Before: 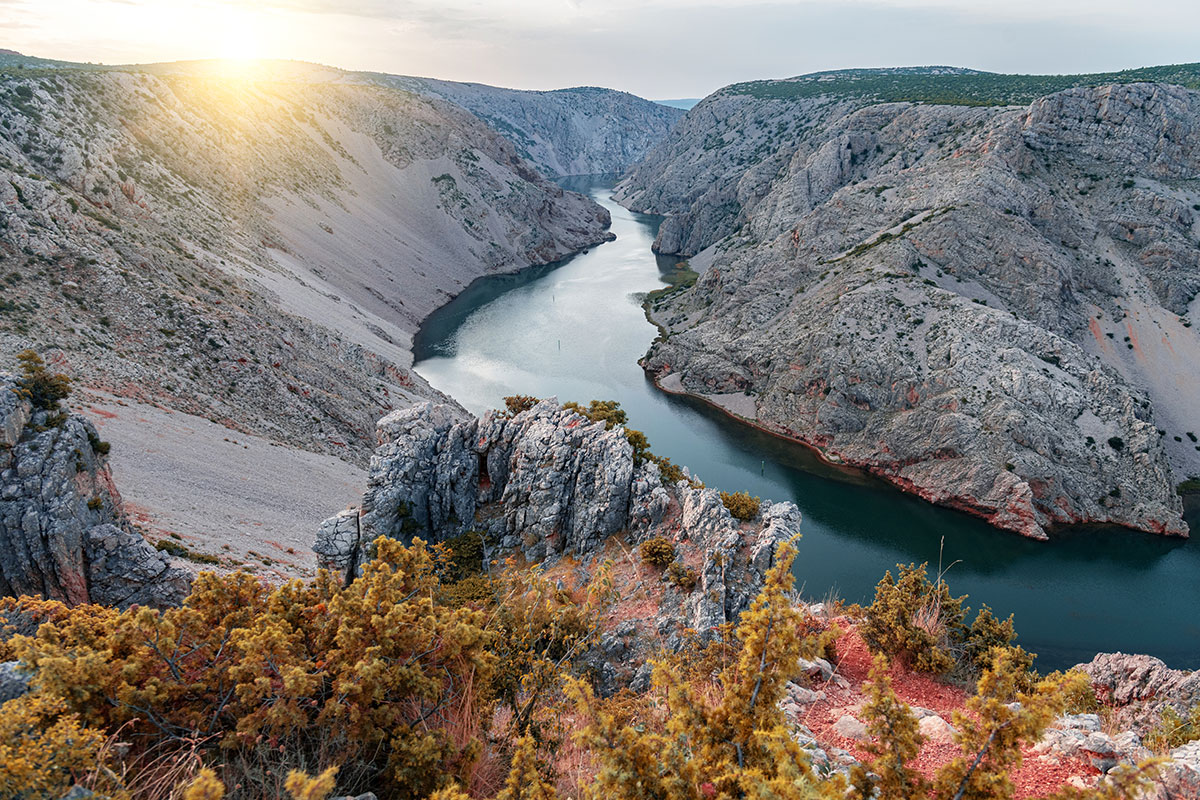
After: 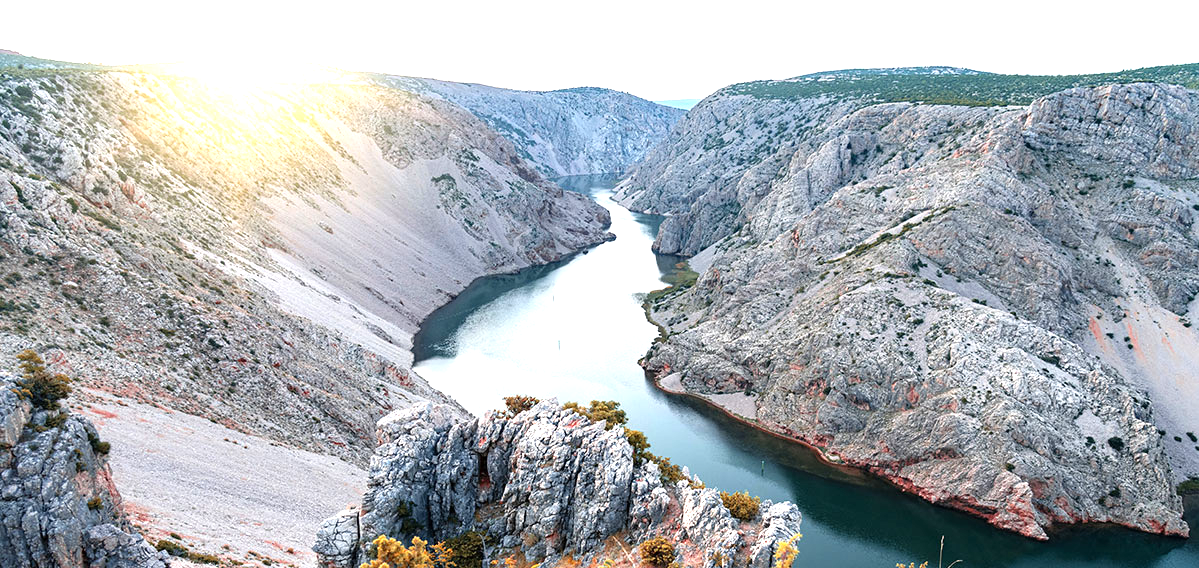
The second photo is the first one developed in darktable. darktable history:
exposure: exposure 0.691 EV, compensate exposure bias true, compensate highlight preservation false
tone equalizer: -8 EV -0.387 EV, -7 EV -0.37 EV, -6 EV -0.327 EV, -5 EV -0.185 EV, -3 EV 0.249 EV, -2 EV 0.343 EV, -1 EV 0.367 EV, +0 EV 0.433 EV
crop: right 0%, bottom 28.946%
